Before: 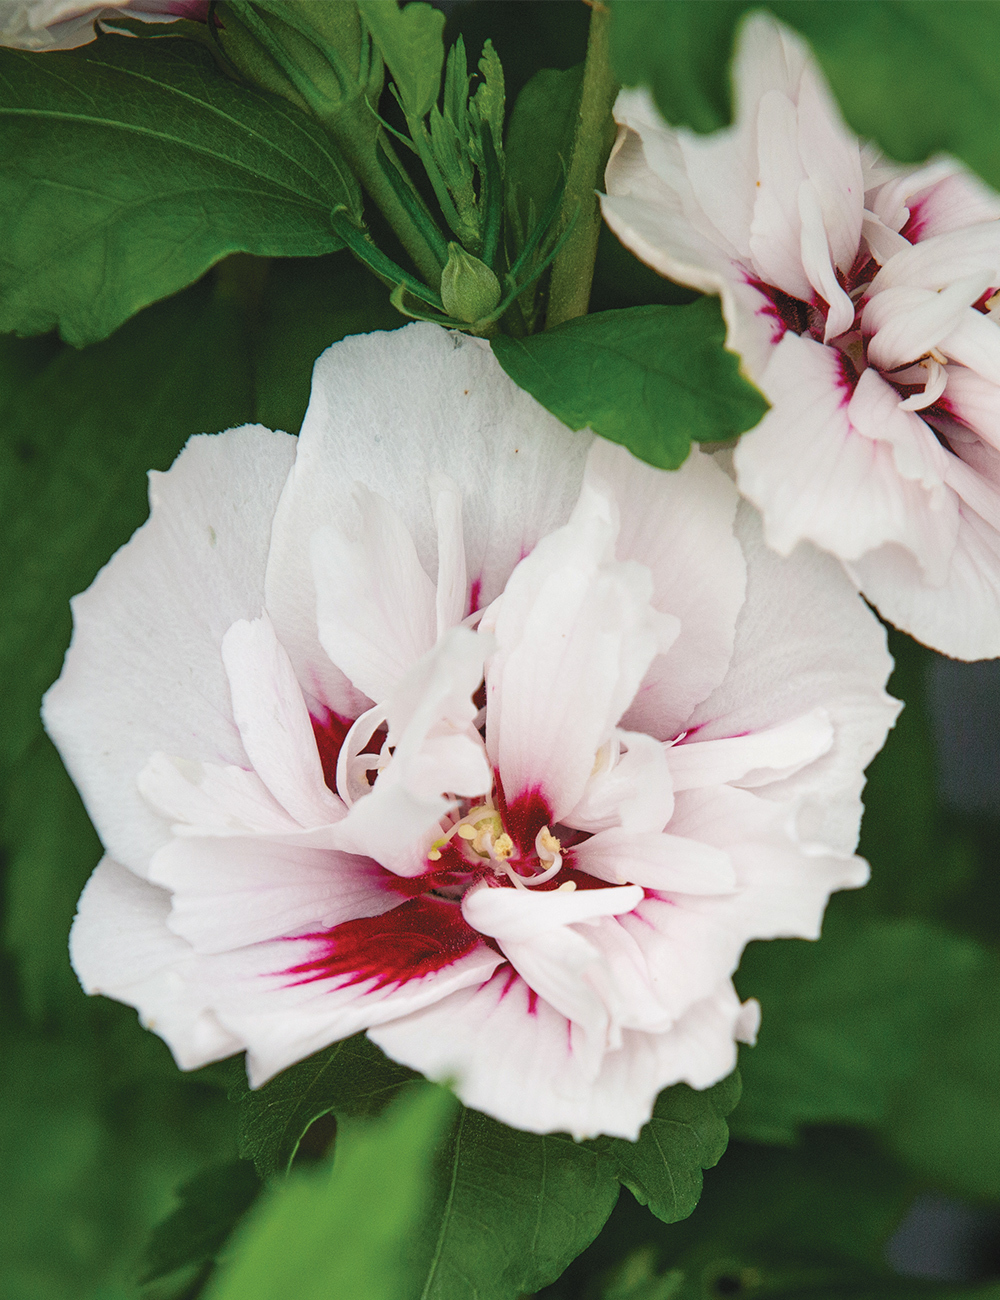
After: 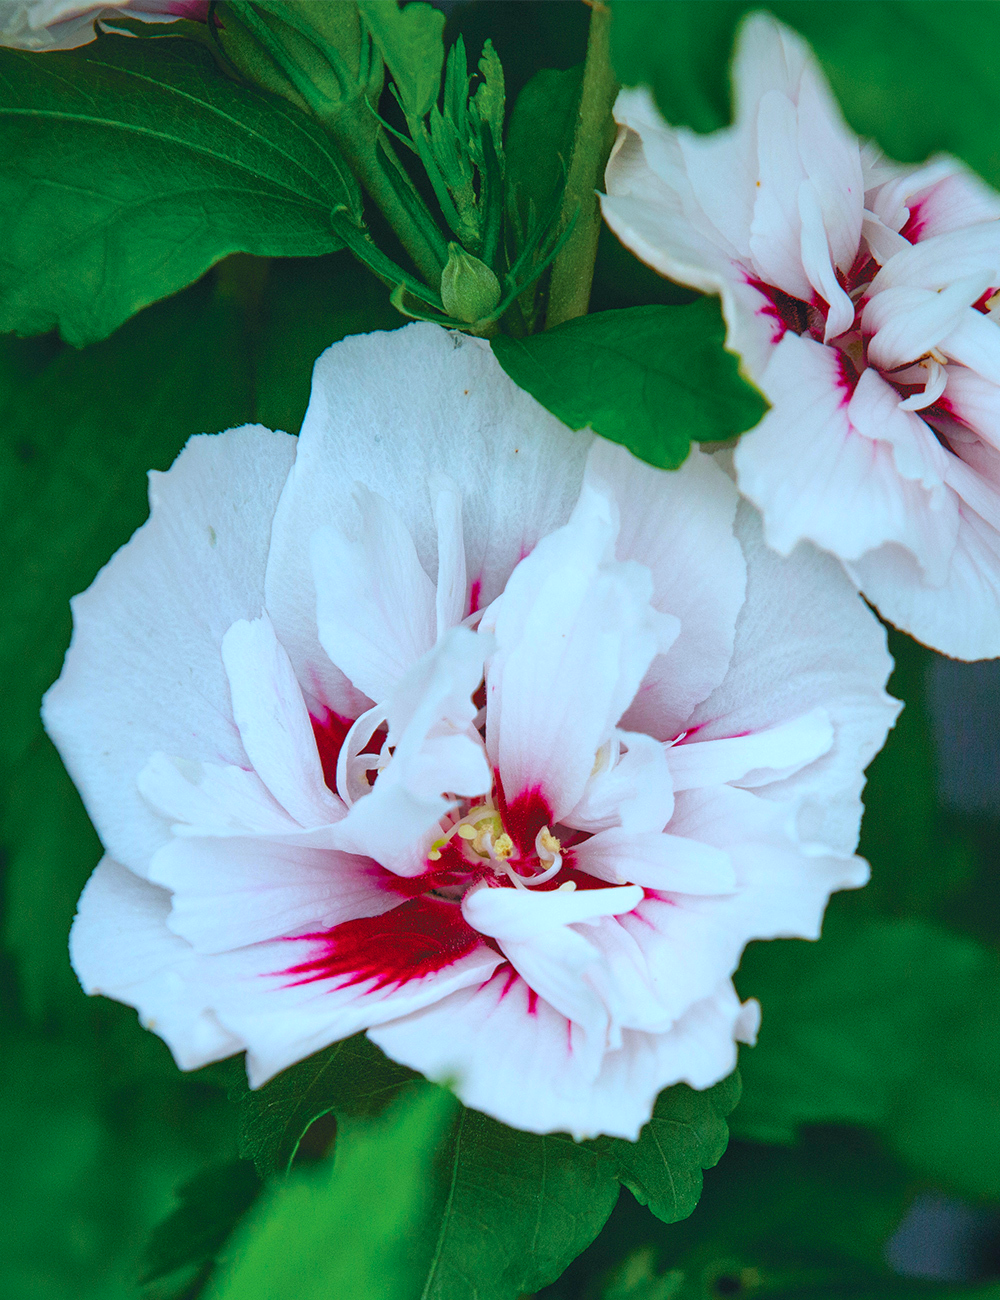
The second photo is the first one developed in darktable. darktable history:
color calibration: illuminant Planckian (black body), x 0.378, y 0.375, temperature 4065 K
shadows and highlights: on, module defaults
contrast brightness saturation: contrast 0.16, saturation 0.32
